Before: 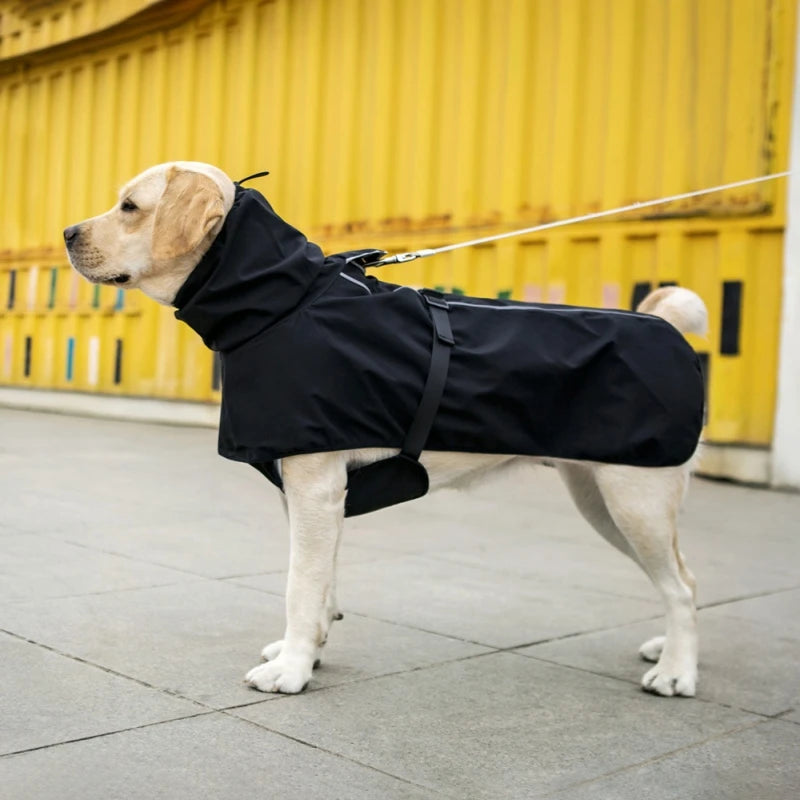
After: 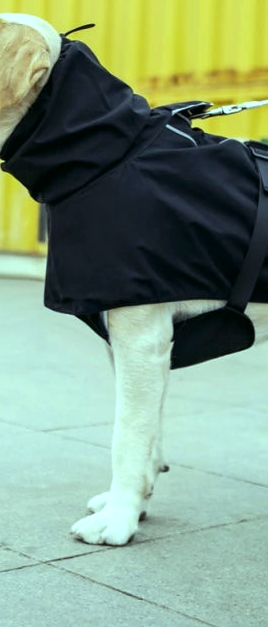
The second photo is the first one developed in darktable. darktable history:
crop and rotate: left 21.77%, top 18.528%, right 44.676%, bottom 2.997%
color balance: mode lift, gamma, gain (sRGB), lift [0.997, 0.979, 1.021, 1.011], gamma [1, 1.084, 0.916, 0.998], gain [1, 0.87, 1.13, 1.101], contrast 4.55%, contrast fulcrum 38.24%, output saturation 104.09%
